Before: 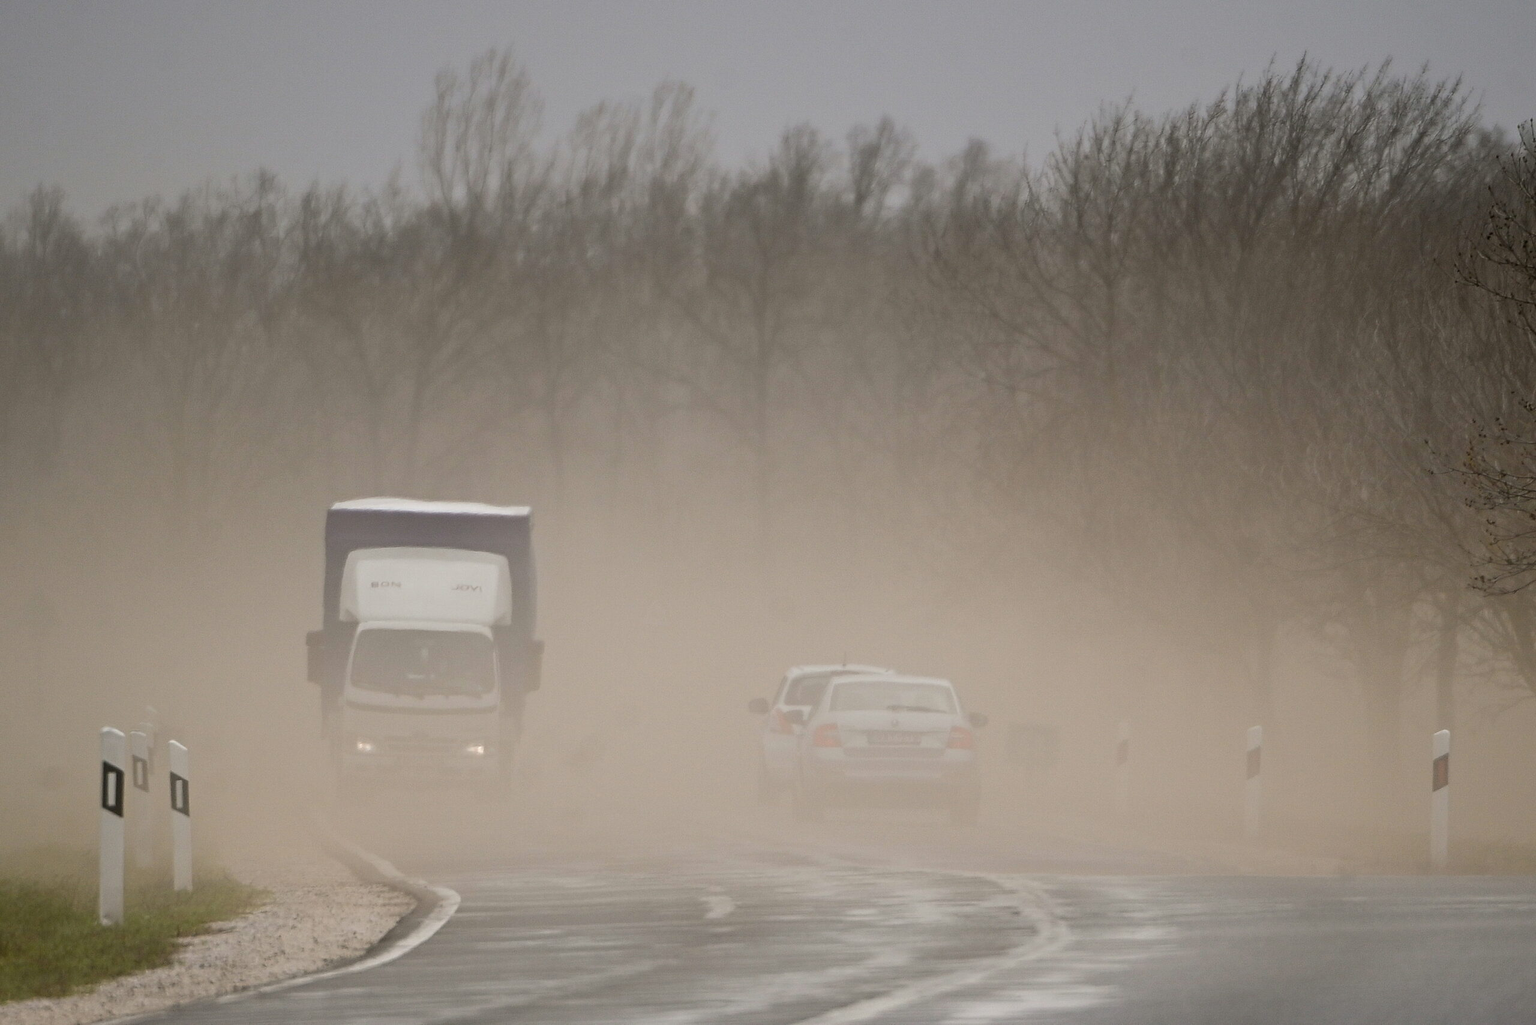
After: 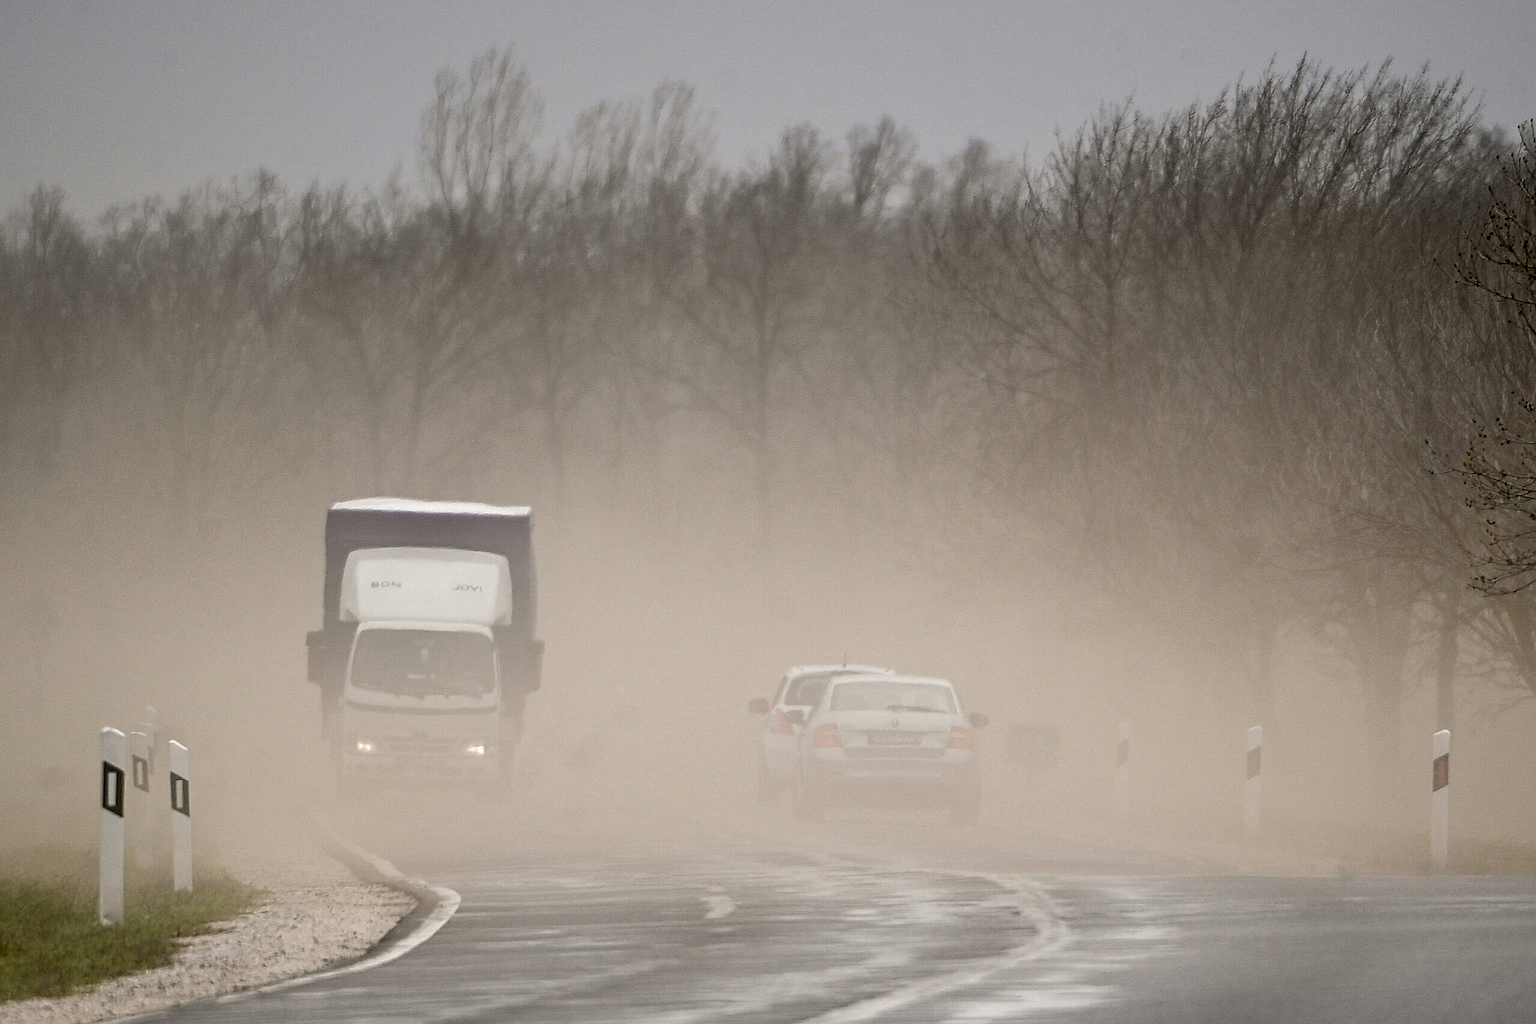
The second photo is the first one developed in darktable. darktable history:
color zones: curves: ch0 [(0, 0.558) (0.143, 0.559) (0.286, 0.529) (0.429, 0.505) (0.571, 0.5) (0.714, 0.5) (0.857, 0.5) (1, 0.558)]; ch1 [(0, 0.469) (0.01, 0.469) (0.12, 0.446) (0.248, 0.469) (0.5, 0.5) (0.748, 0.5) (0.99, 0.469) (1, 0.469)]
local contrast: detail 130%
exposure: black level correction 0.007, exposure 0.156 EV, compensate exposure bias true, compensate highlight preservation false
sharpen: on, module defaults
